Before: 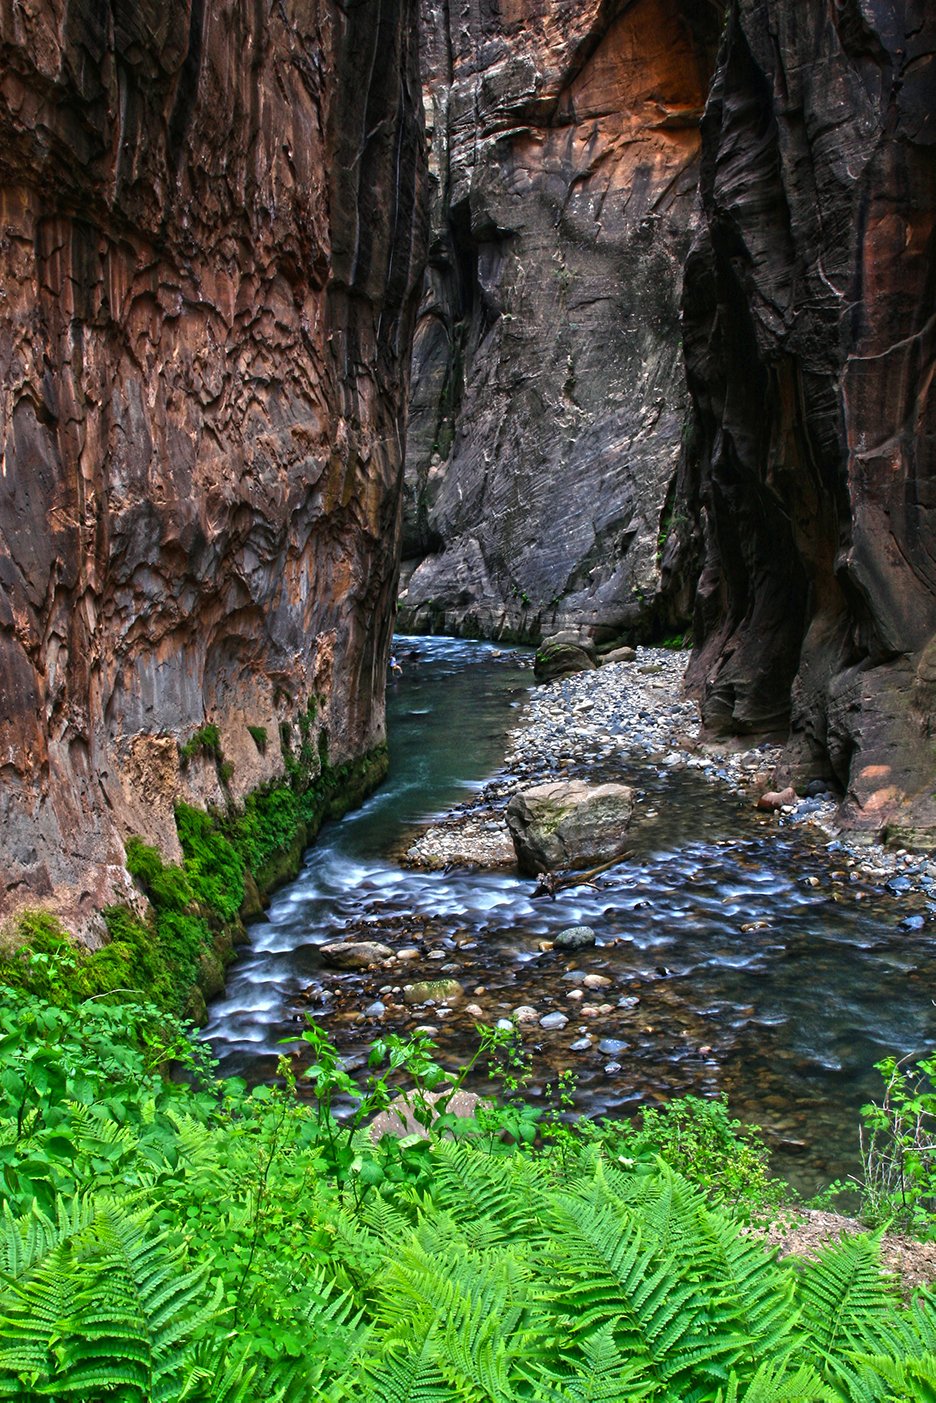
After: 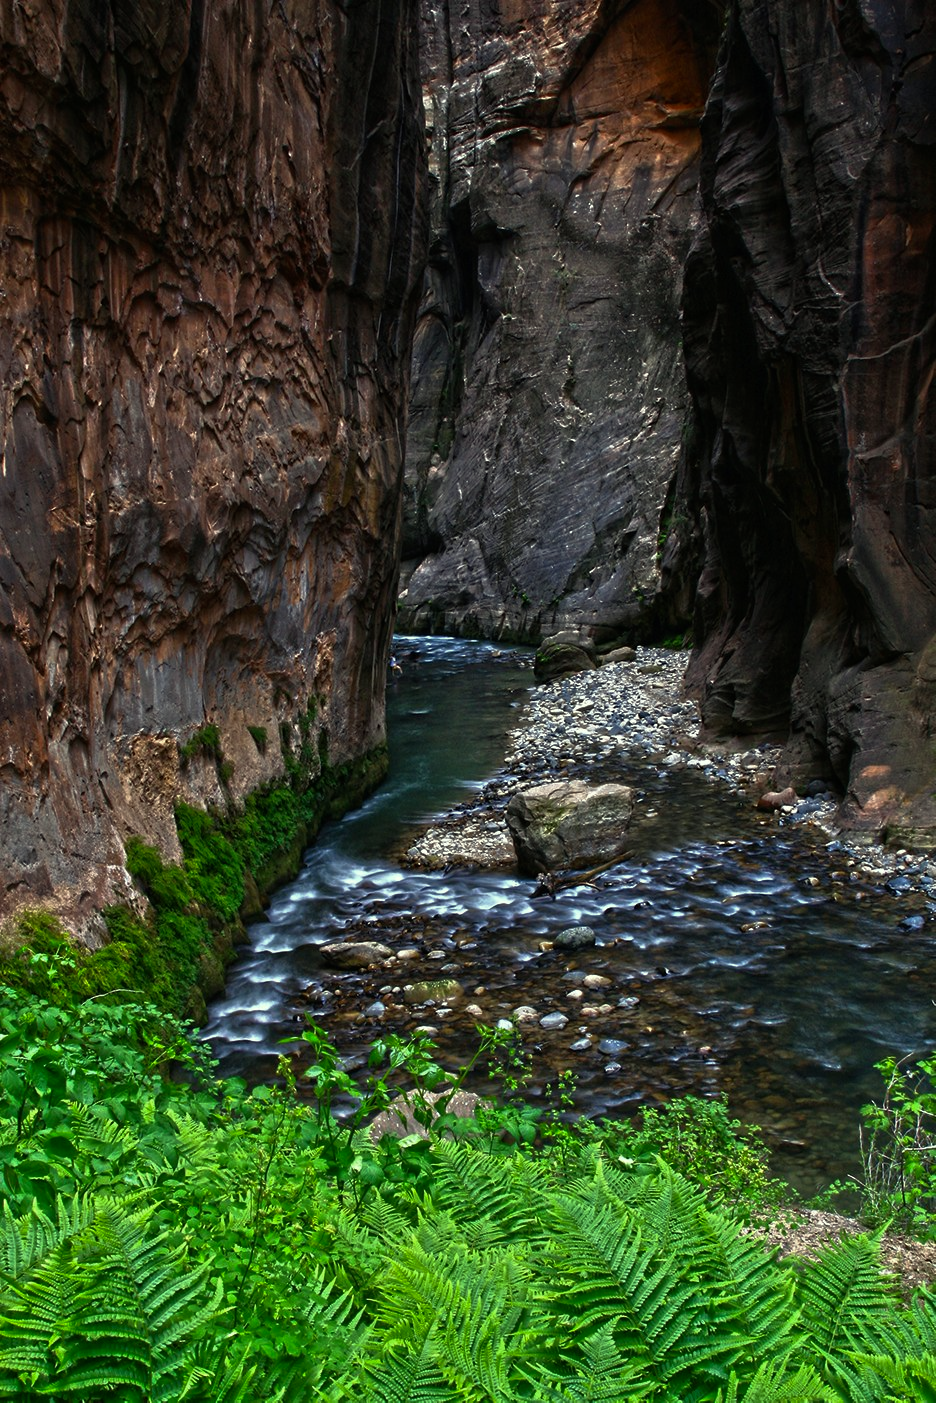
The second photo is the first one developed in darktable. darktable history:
rgb curve: curves: ch0 [(0, 0) (0.415, 0.237) (1, 1)]
color correction: highlights a* -4.28, highlights b* 6.53
